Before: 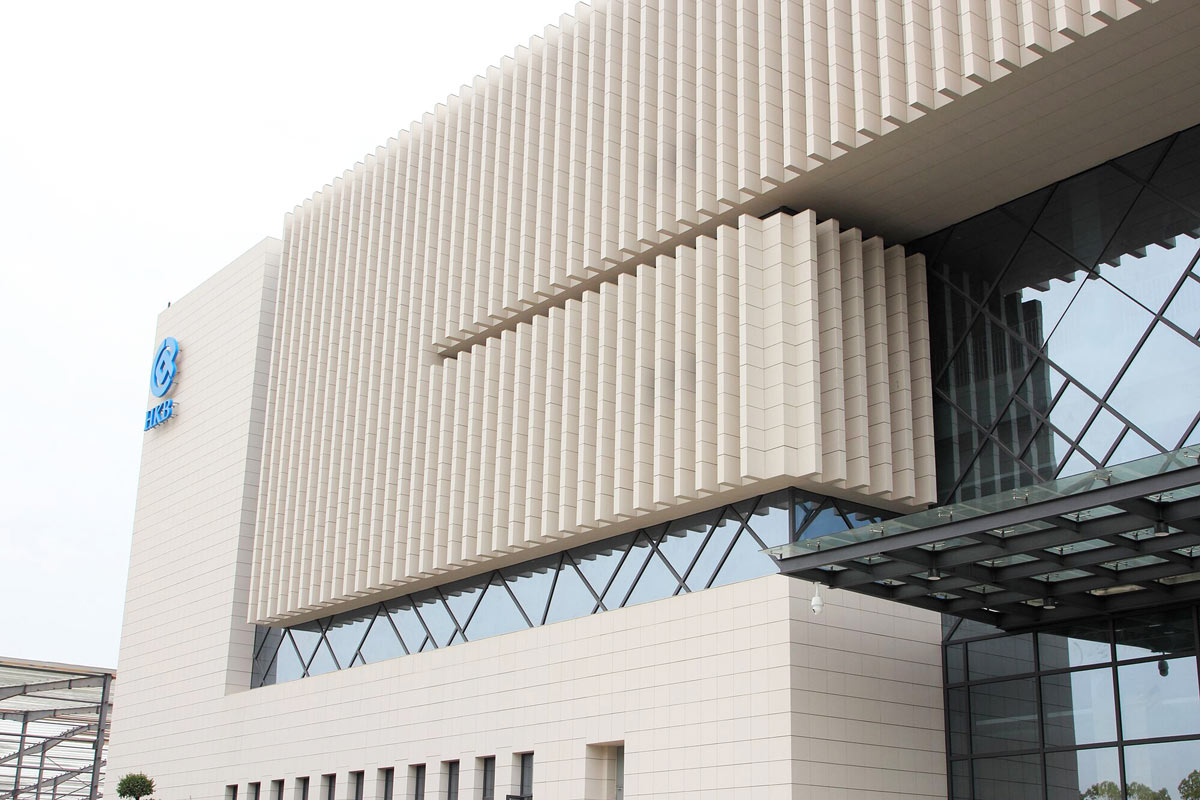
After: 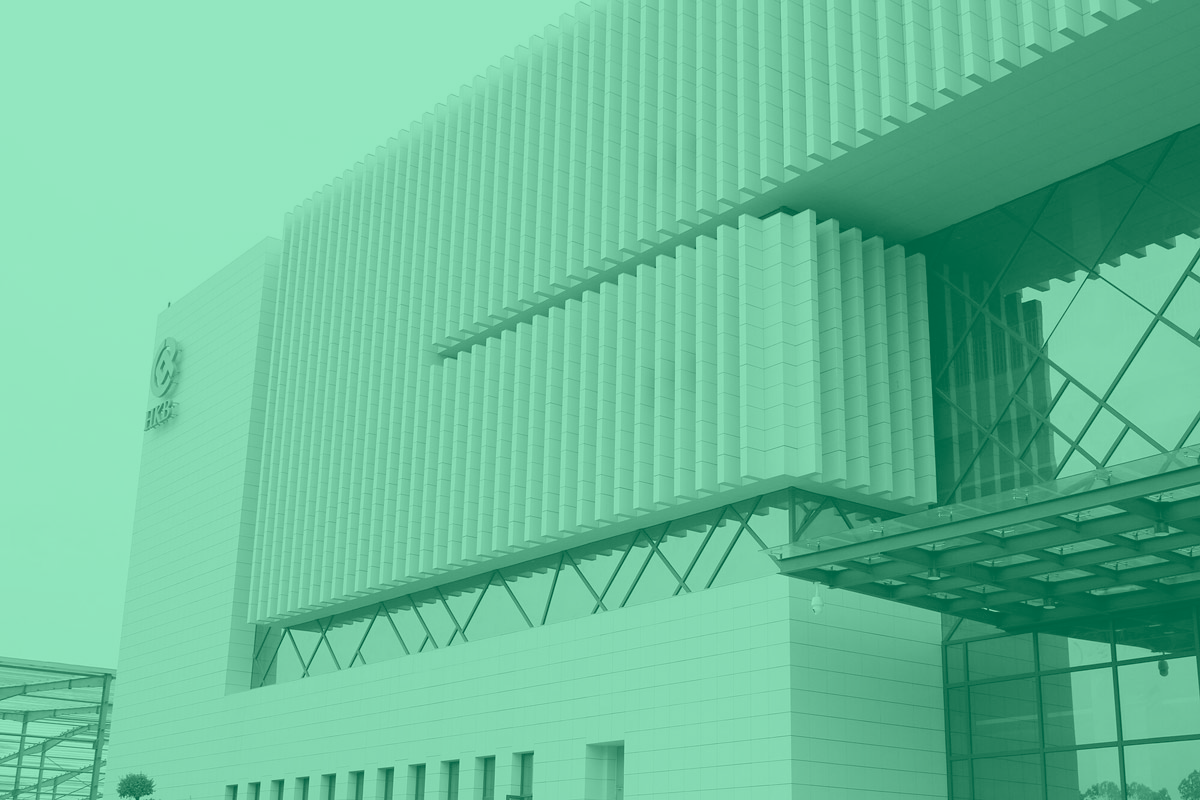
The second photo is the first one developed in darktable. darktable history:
white balance: red 1.009, blue 1.027
colorize: hue 147.6°, saturation 65%, lightness 21.64%
